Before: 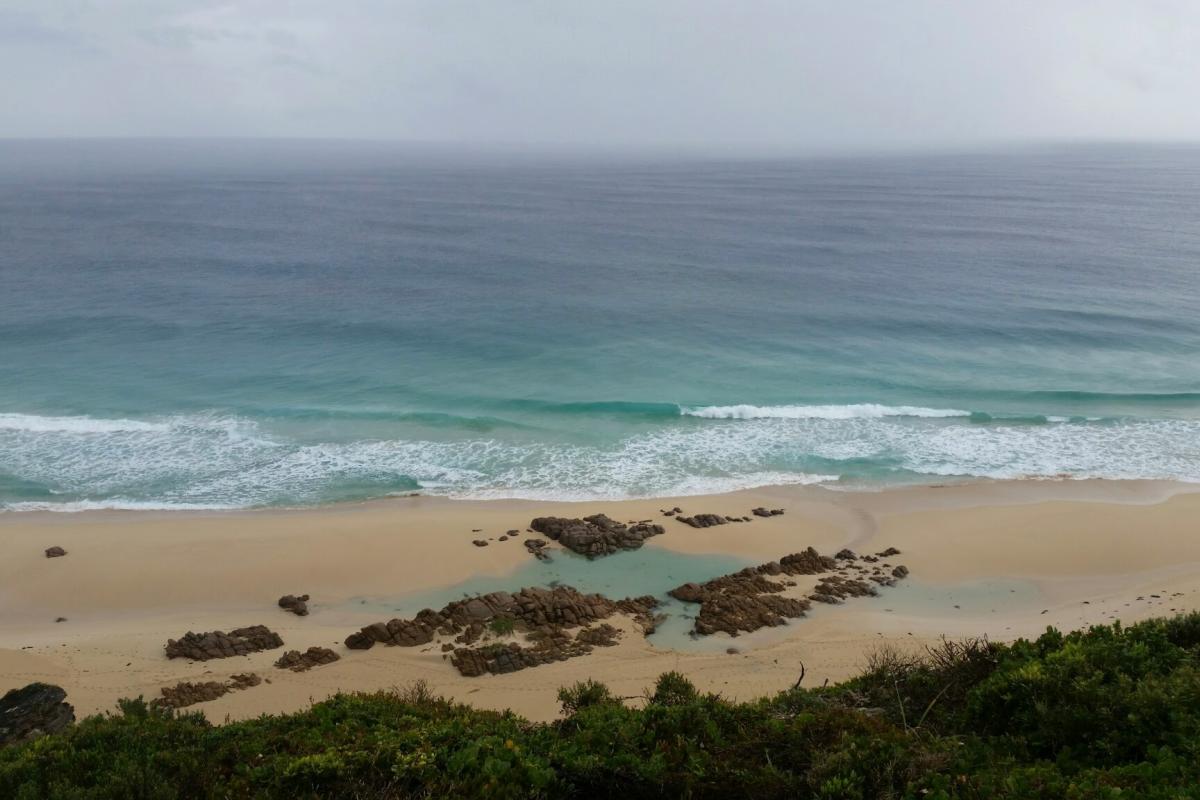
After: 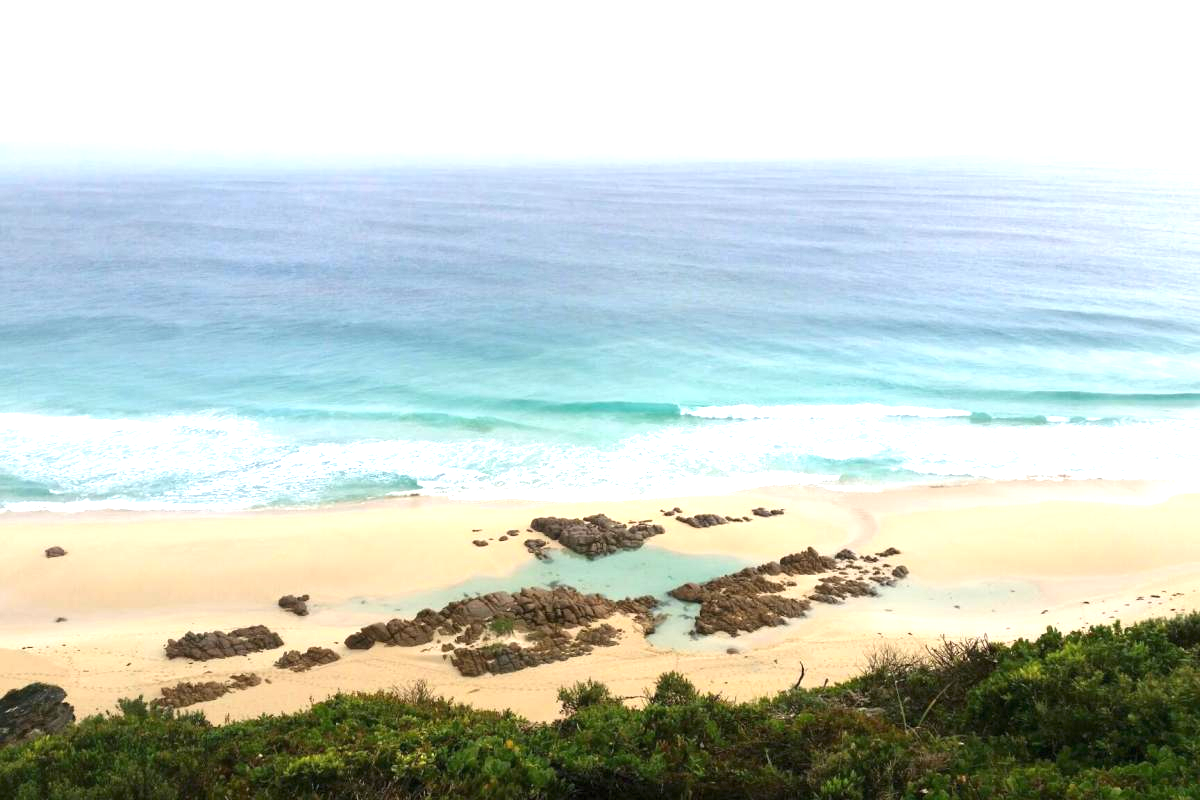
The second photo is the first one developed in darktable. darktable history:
exposure: black level correction 0, exposure 1.684 EV, compensate highlight preservation false
